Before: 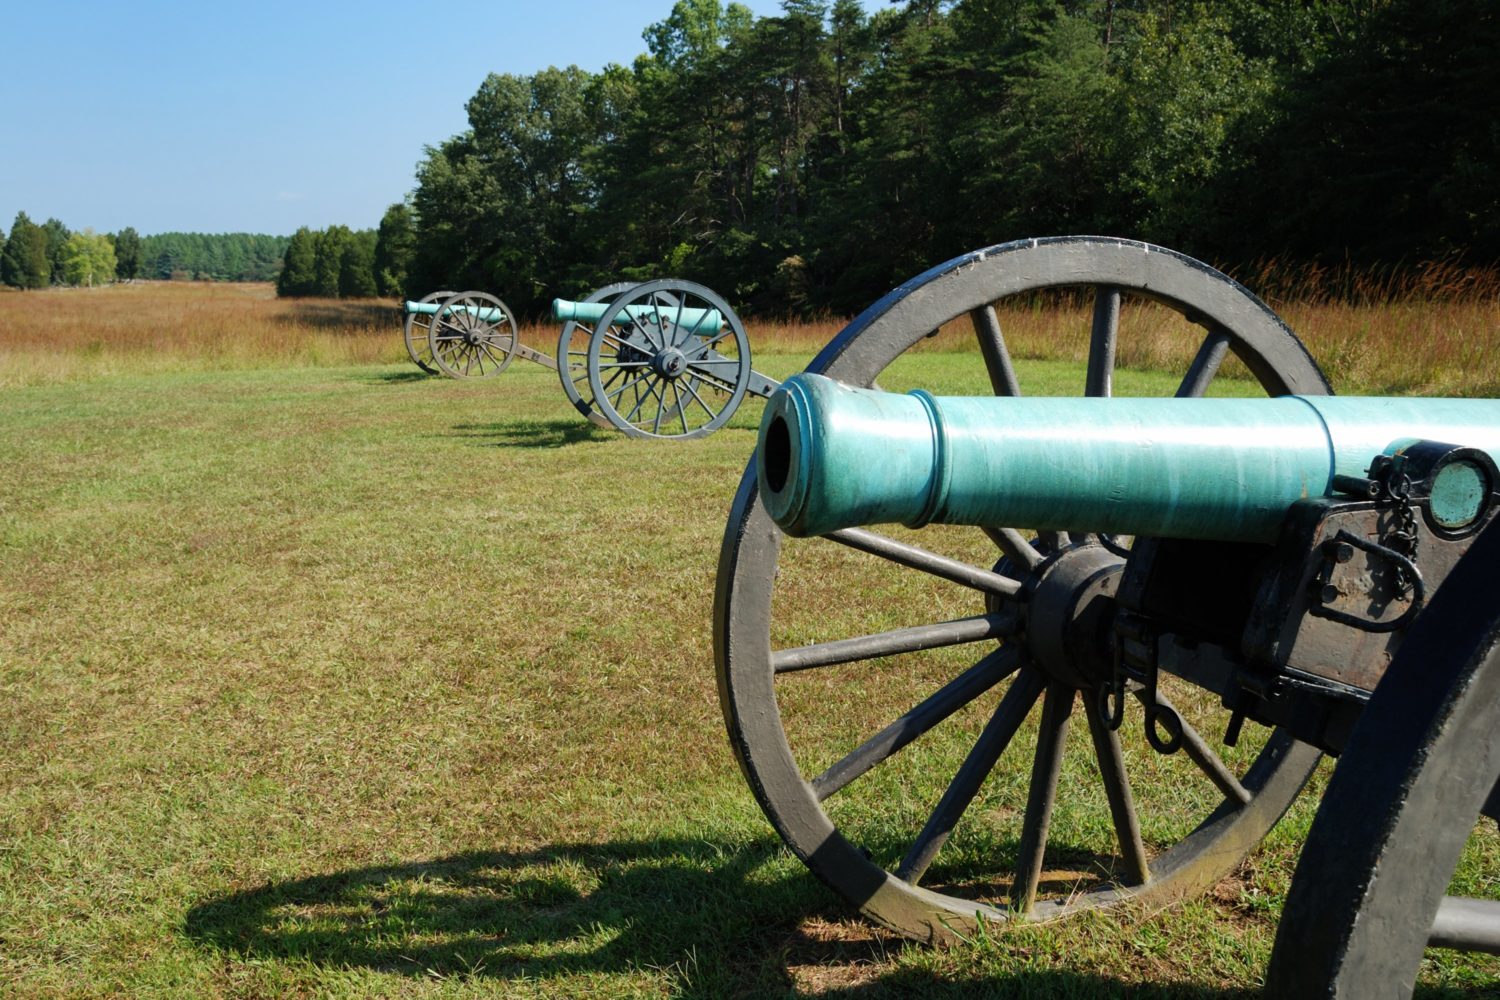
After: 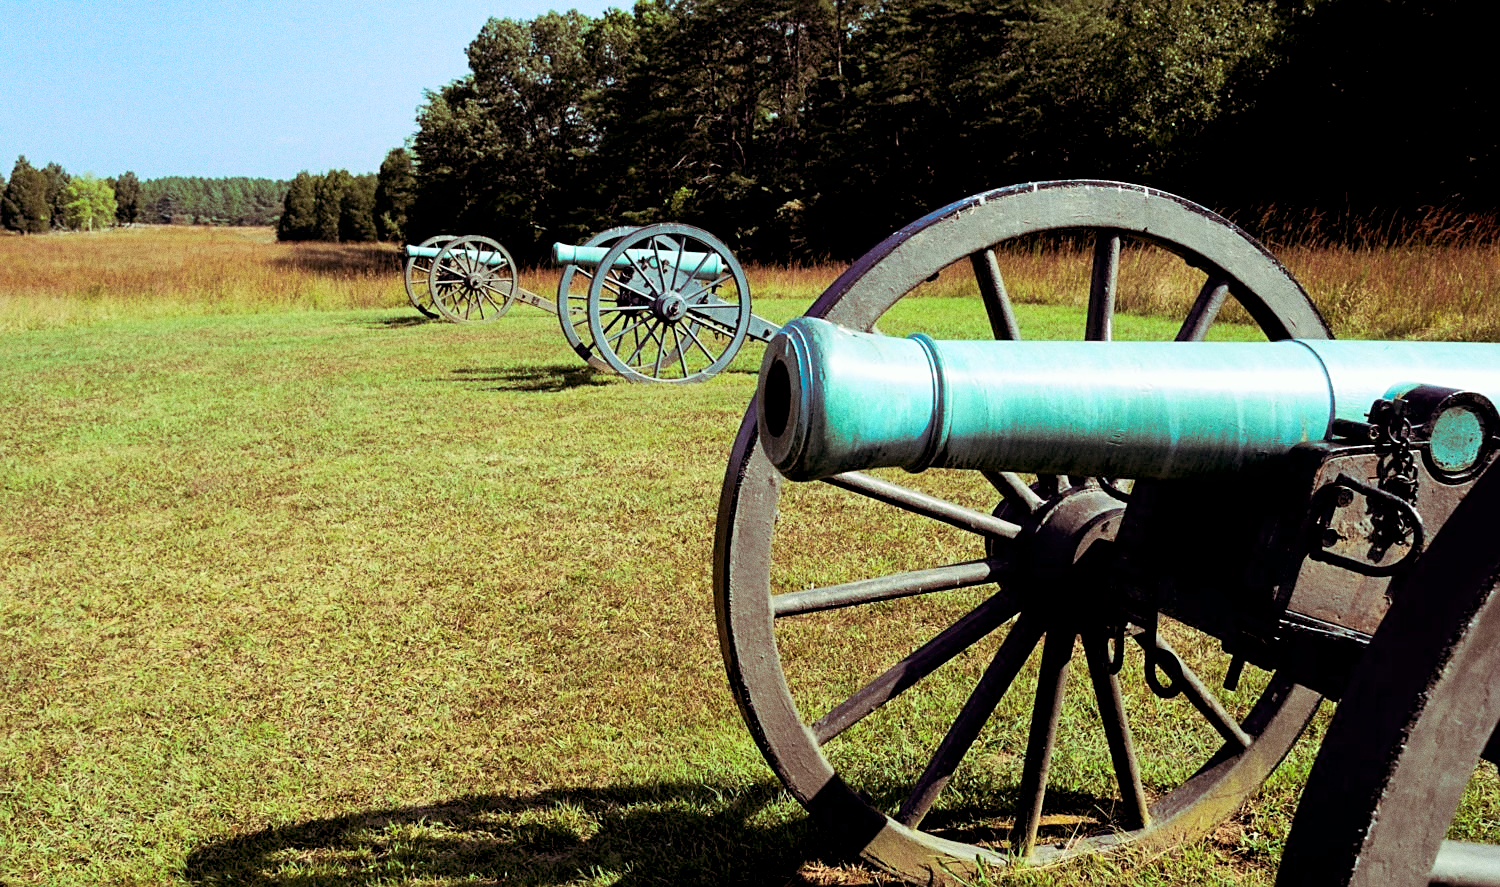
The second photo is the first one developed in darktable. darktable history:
split-toning: highlights › hue 298.8°, highlights › saturation 0.73, compress 41.76%
exposure: black level correction 0.01, exposure 0.014 EV, compensate highlight preservation false
contrast brightness saturation: contrast 0.2, brightness 0.16, saturation 0.22
crop and rotate: top 5.609%, bottom 5.609%
sharpen: on, module defaults
color correction: highlights a* -8, highlights b* 3.1
grain: coarseness 0.09 ISO
